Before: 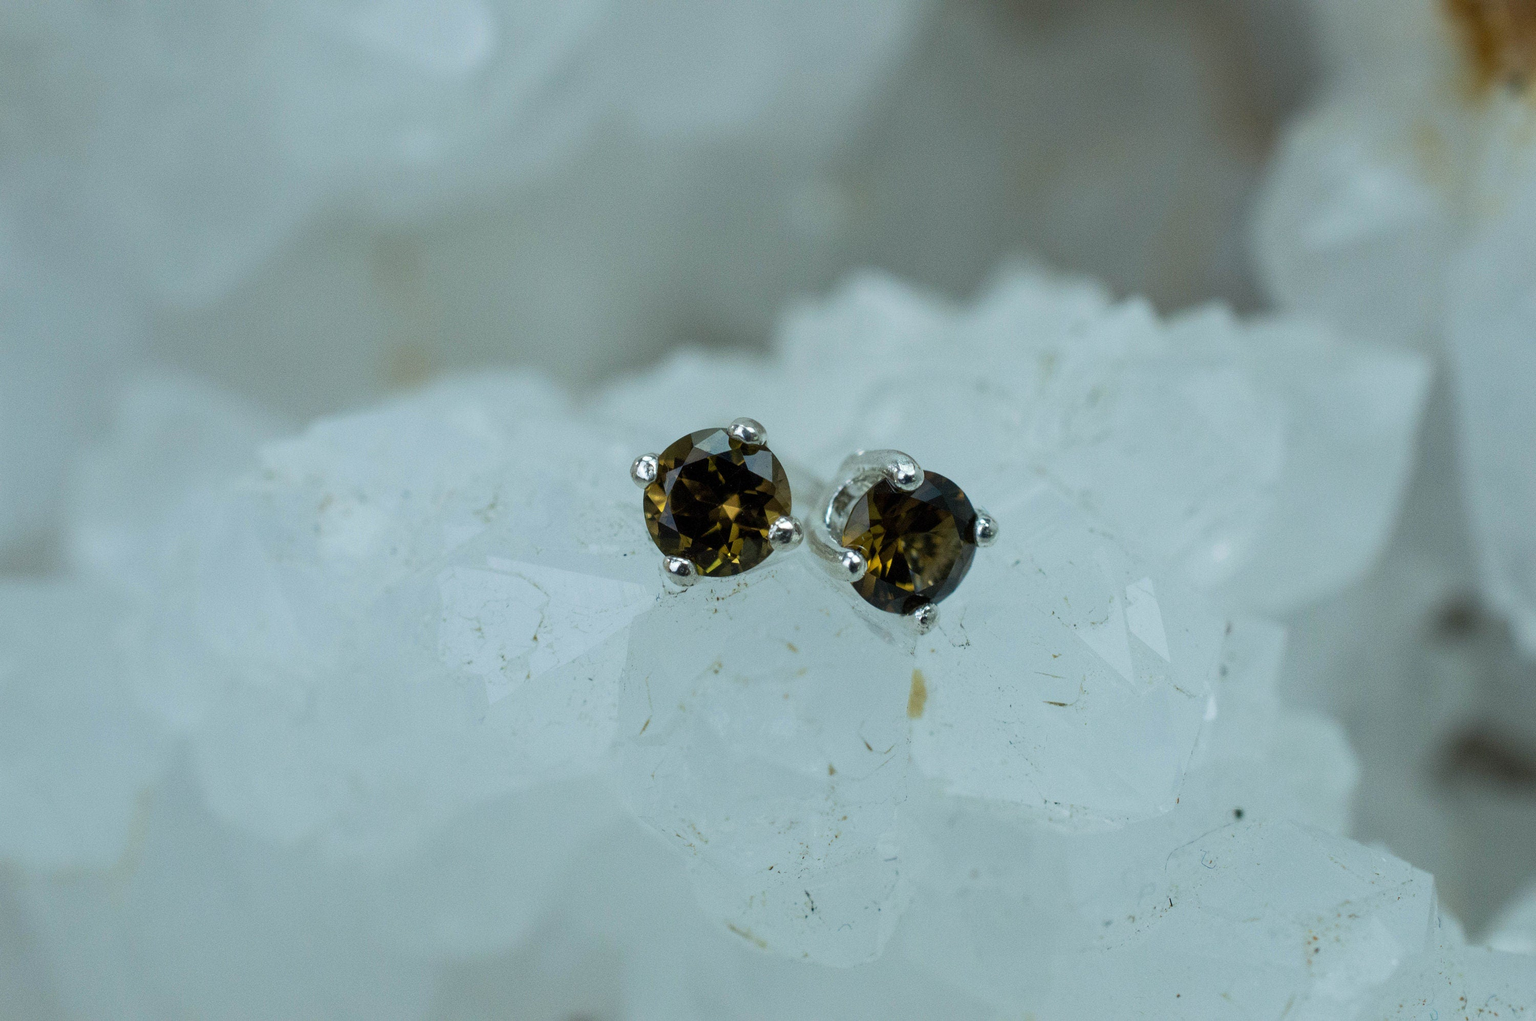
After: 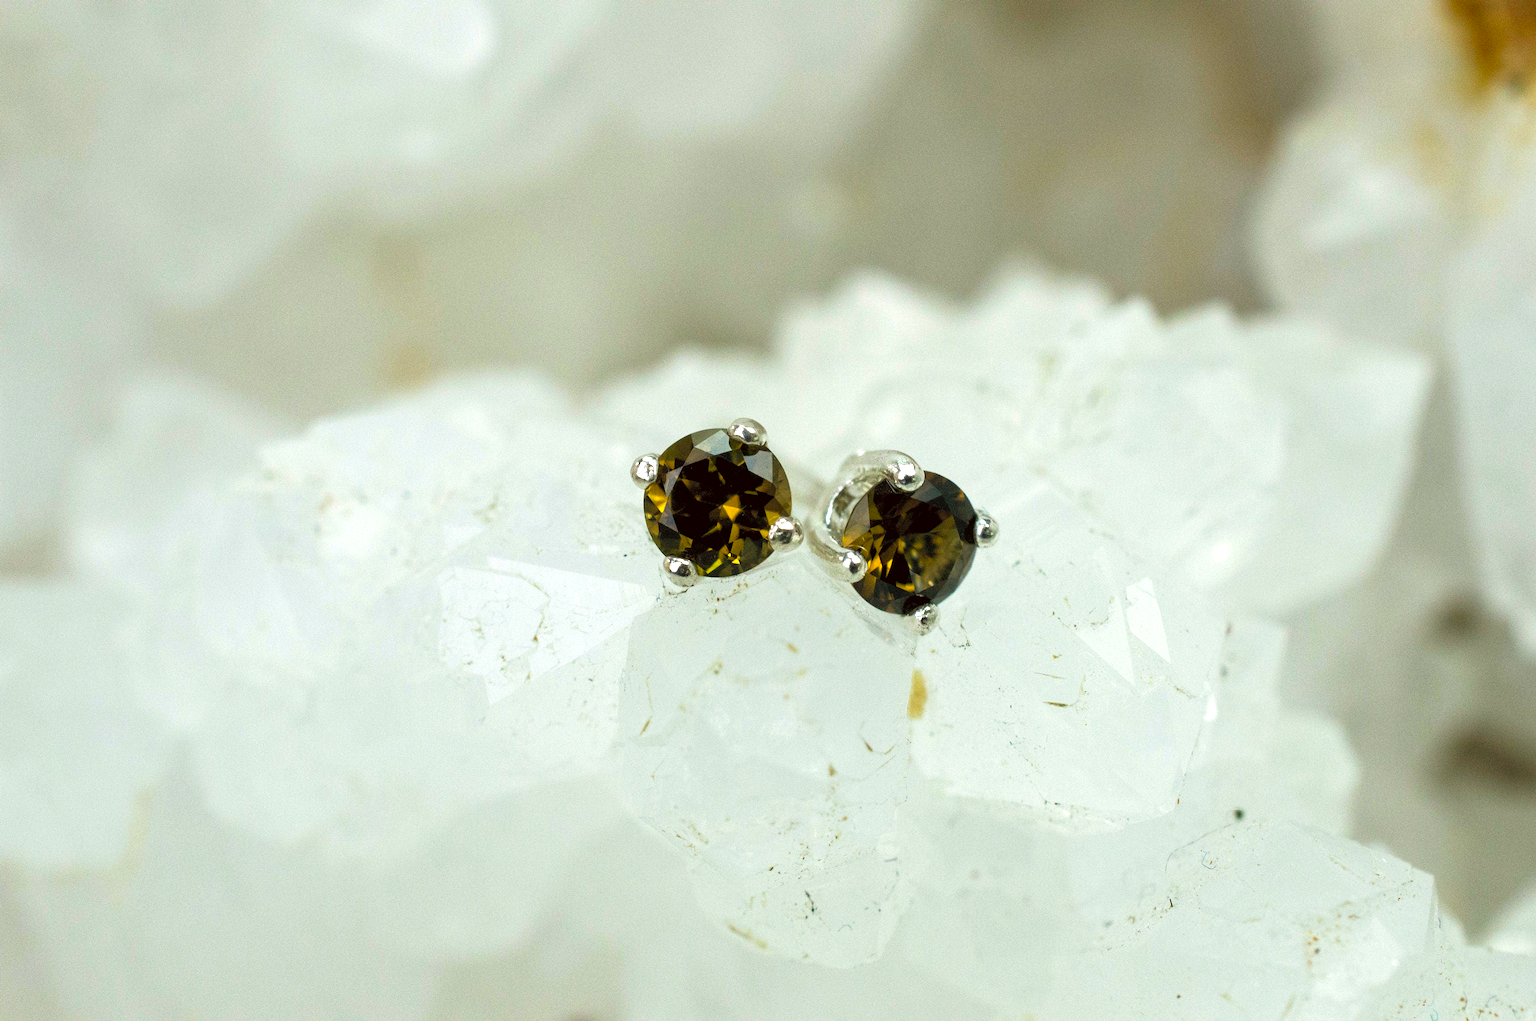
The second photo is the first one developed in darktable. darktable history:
exposure: black level correction 0, exposure 0.89 EV, compensate highlight preservation false
color balance rgb: shadows lift › chroma 0.822%, shadows lift › hue 110.46°, power › hue 62.62°, global offset › luminance -0.274%, global offset › chroma 0.309%, global offset › hue 259.66°, perceptual saturation grading › global saturation 29.796%, global vibrance 6.257%
color correction: highlights a* 8.24, highlights b* 15.18, shadows a* -0.625, shadows b* 26.22
